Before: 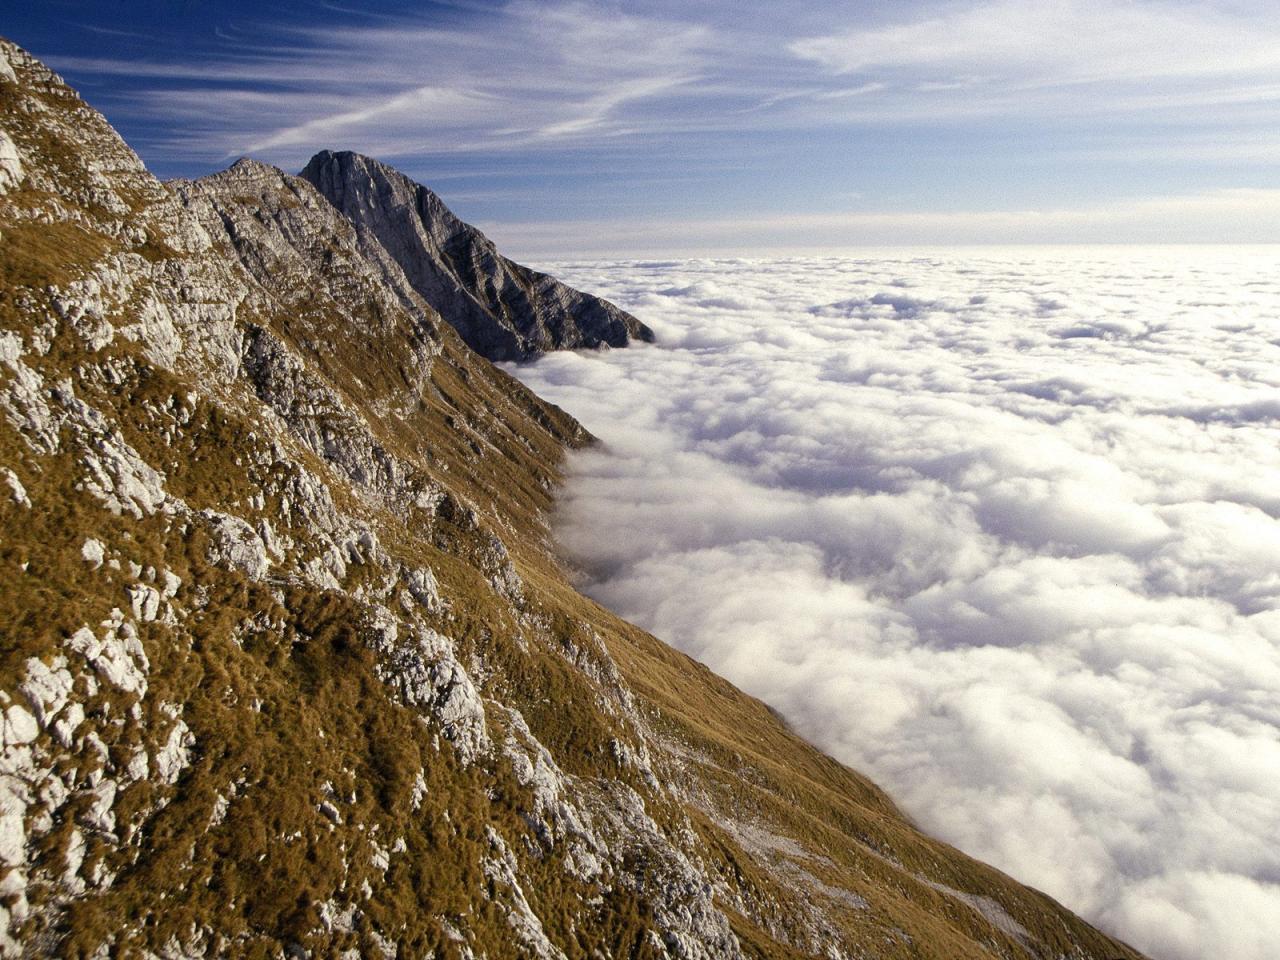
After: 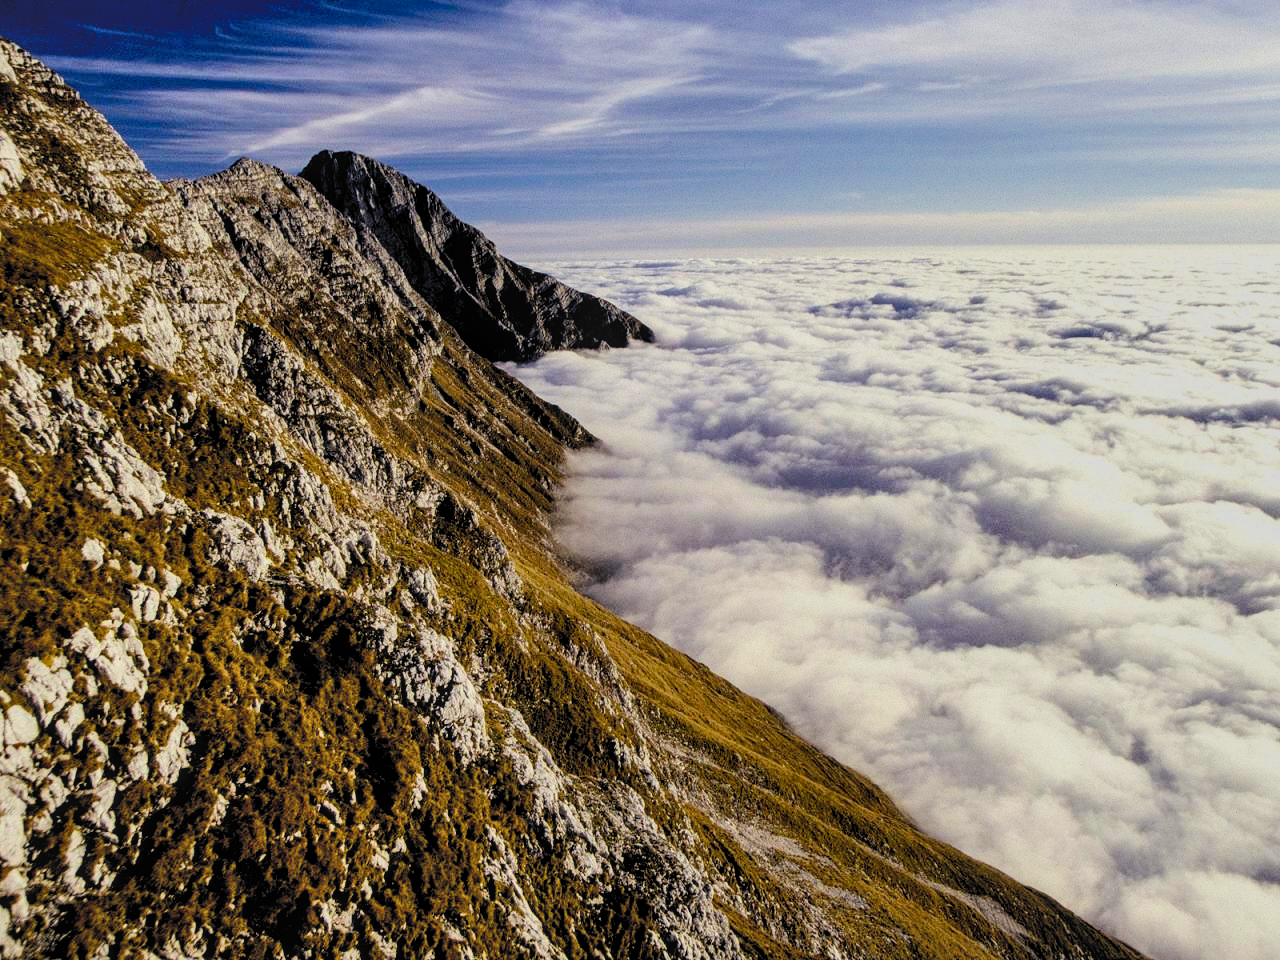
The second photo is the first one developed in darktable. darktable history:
color balance rgb: global offset › luminance 1.969%, perceptual saturation grading › global saturation 30.738%, global vibrance 20%
shadows and highlights: highlights color adjustment 38.94%, soften with gaussian
local contrast: on, module defaults
exposure: black level correction 0.029, exposure -0.08 EV, compensate highlight preservation false
filmic rgb: black relative exposure -5.06 EV, white relative exposure 3.97 EV, hardness 2.91, contrast 1.298, highlights saturation mix -30.1%, color science v6 (2022), iterations of high-quality reconstruction 10
